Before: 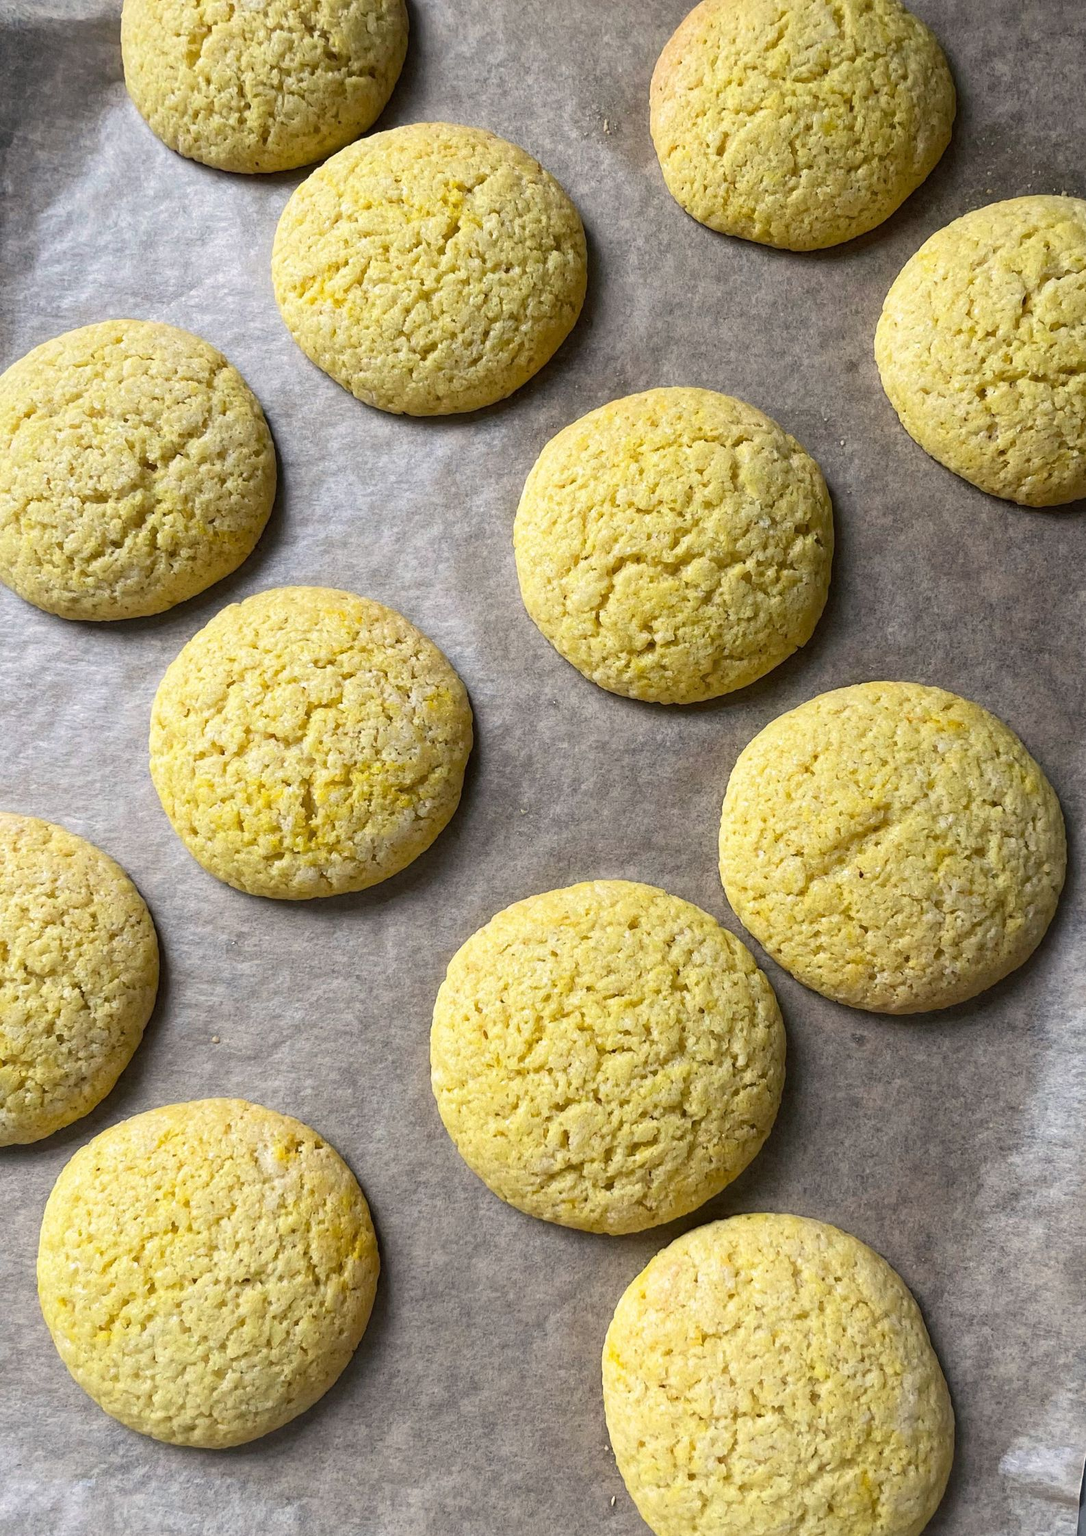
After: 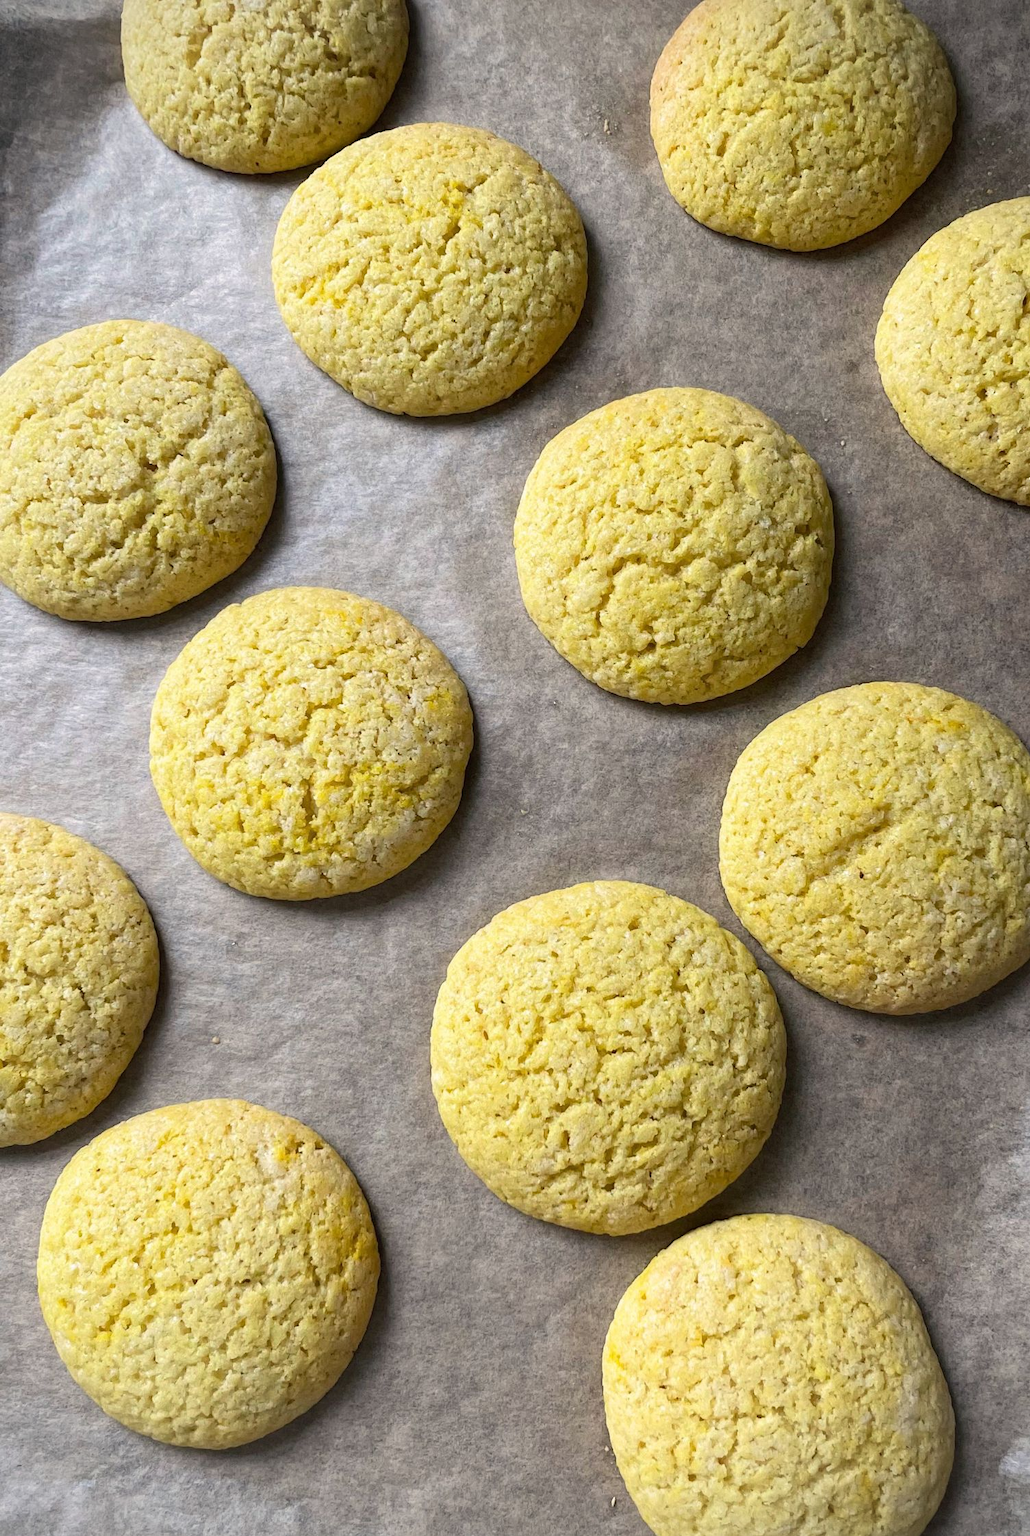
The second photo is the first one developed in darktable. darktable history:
vignetting: fall-off start 92.6%, brightness -0.52, saturation -0.51, center (-0.012, 0)
crop and rotate: right 5.167%
